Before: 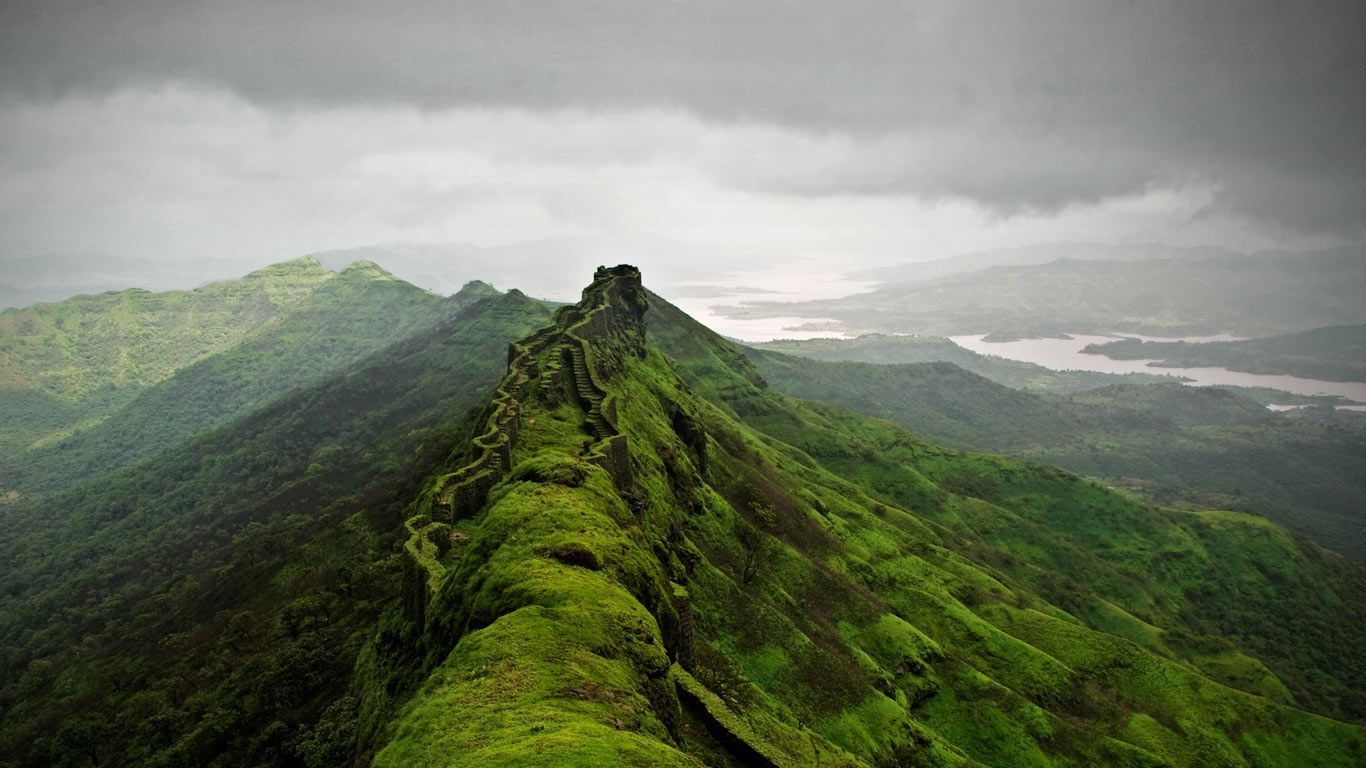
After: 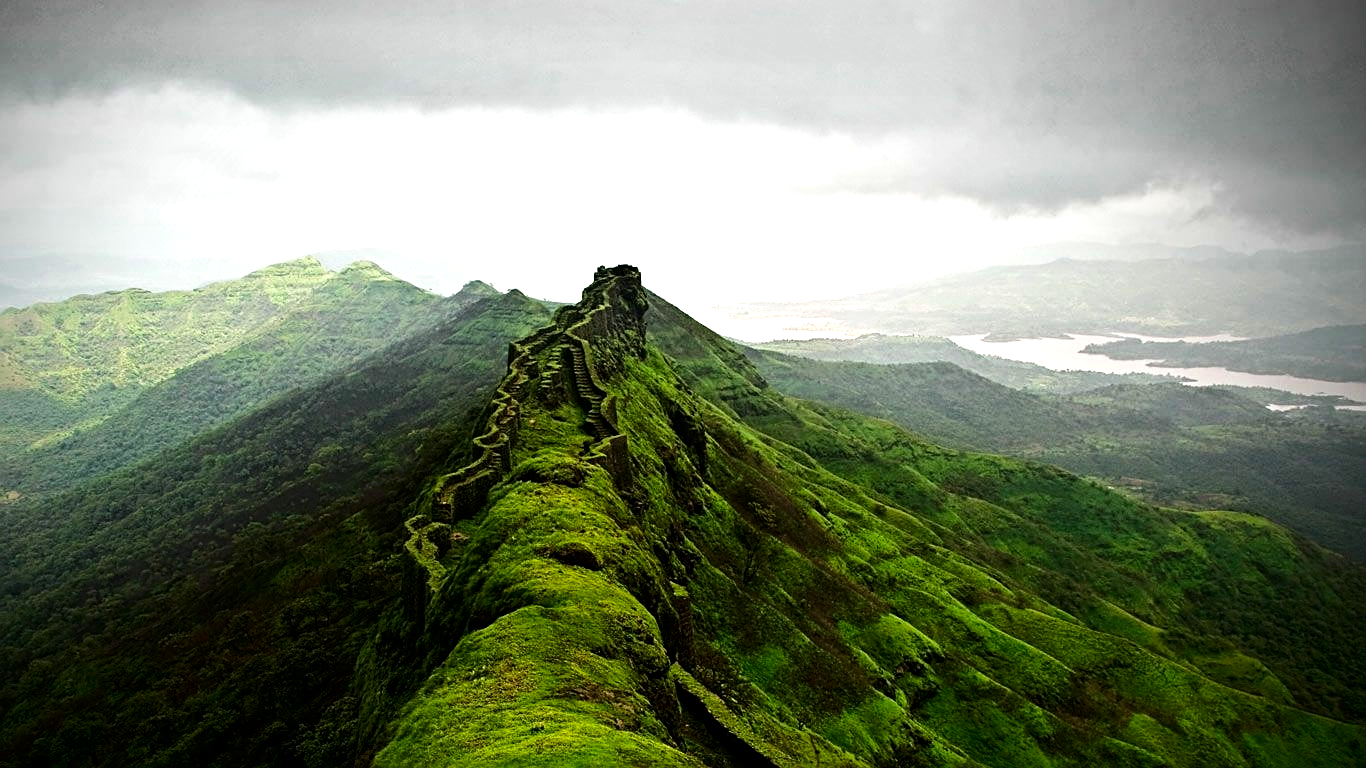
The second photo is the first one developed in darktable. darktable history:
sharpen: on, module defaults
exposure: black level correction 0.001, compensate exposure bias true, compensate highlight preservation false
tone equalizer: -8 EV -0.735 EV, -7 EV -0.685 EV, -6 EV -0.622 EV, -5 EV -0.399 EV, -3 EV 0.401 EV, -2 EV 0.6 EV, -1 EV 0.677 EV, +0 EV 0.72 EV
contrast brightness saturation: contrast 0.129, brightness -0.062, saturation 0.161
